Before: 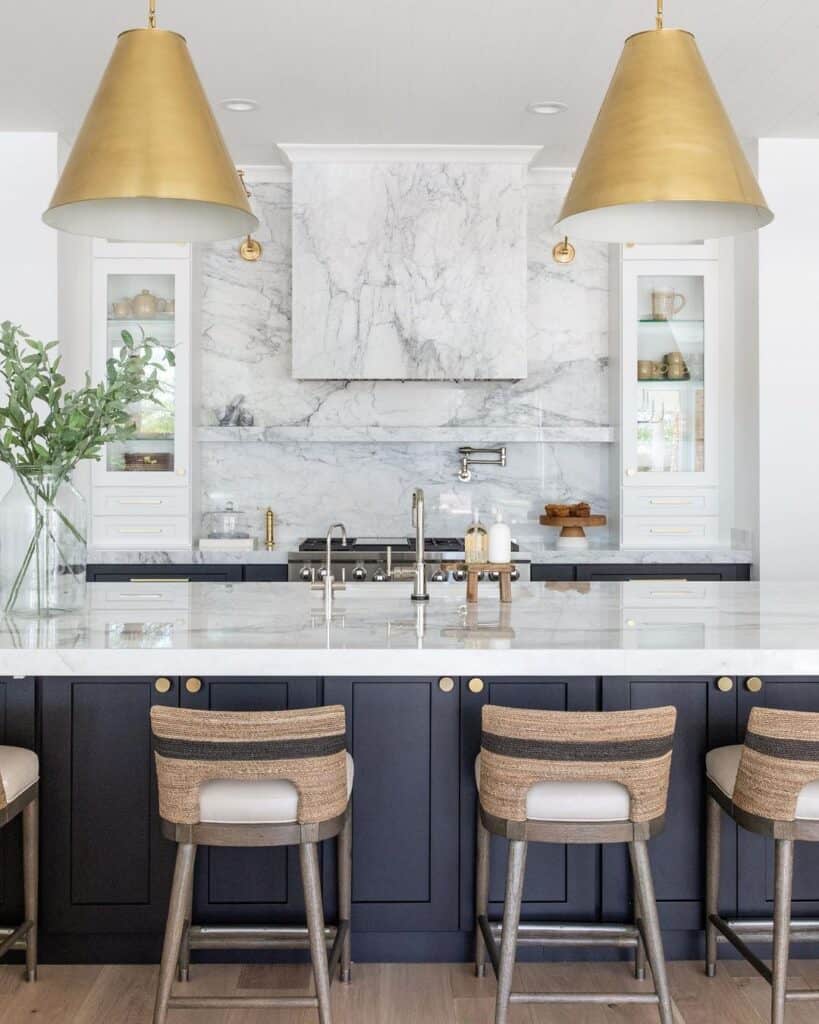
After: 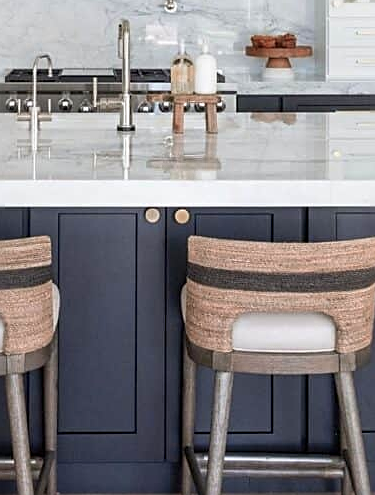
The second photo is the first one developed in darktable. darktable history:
crop: left 35.976%, top 45.819%, right 18.162%, bottom 5.807%
color zones: curves: ch0 [(0.006, 0.385) (0.143, 0.563) (0.243, 0.321) (0.352, 0.464) (0.516, 0.456) (0.625, 0.5) (0.75, 0.5) (0.875, 0.5)]; ch1 [(0, 0.5) (0.134, 0.504) (0.246, 0.463) (0.421, 0.515) (0.5, 0.56) (0.625, 0.5) (0.75, 0.5) (0.875, 0.5)]; ch2 [(0, 0.5) (0.131, 0.426) (0.307, 0.289) (0.38, 0.188) (0.513, 0.216) (0.625, 0.548) (0.75, 0.468) (0.838, 0.396) (0.971, 0.311)]
sharpen: radius 1.967
